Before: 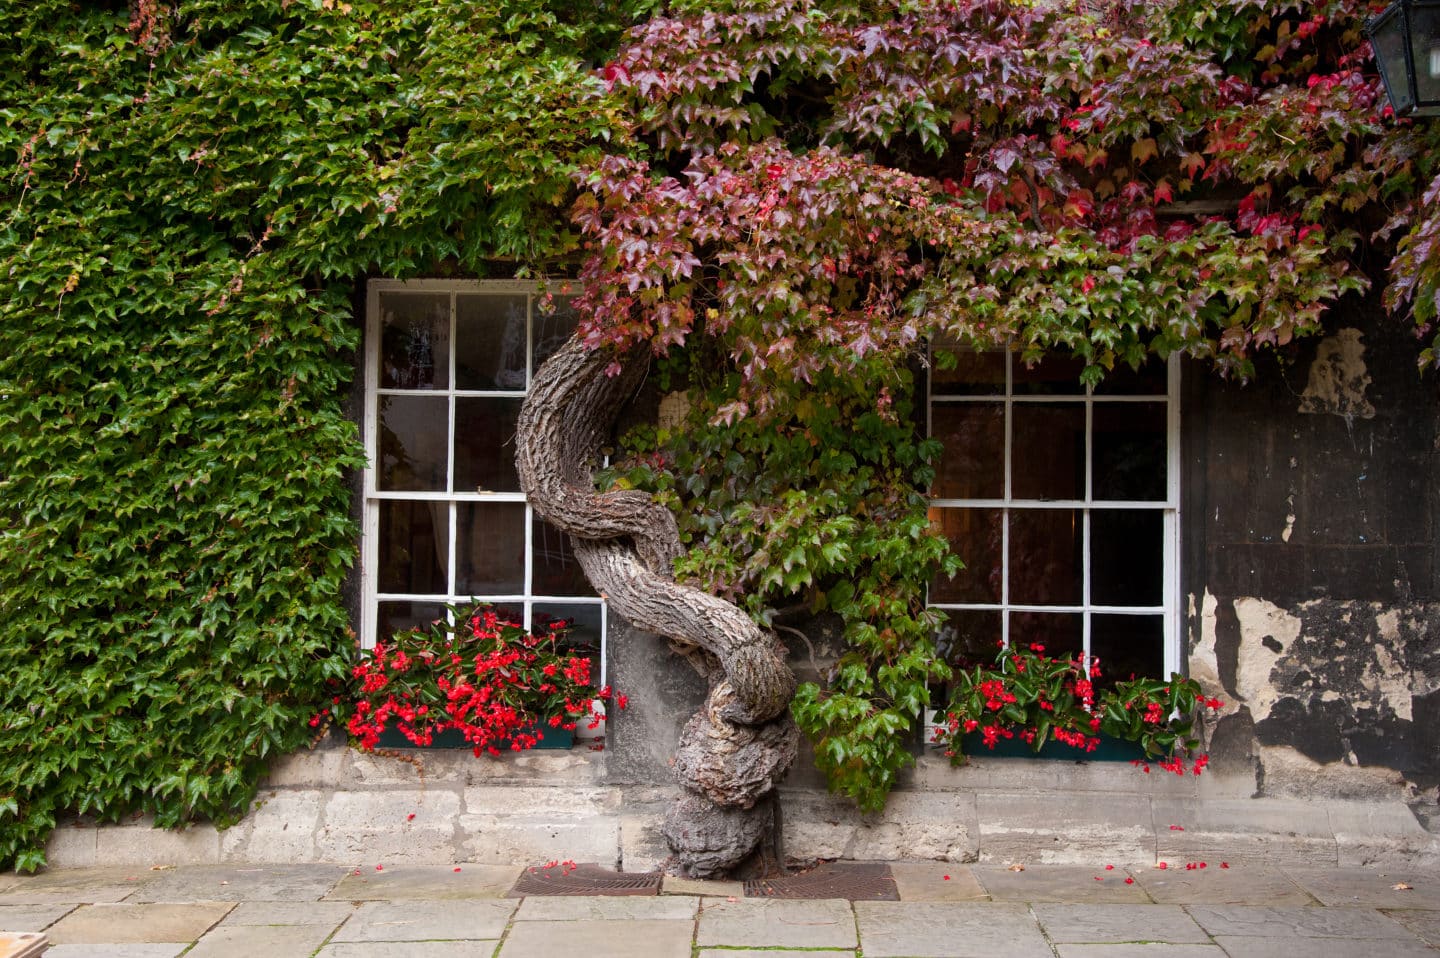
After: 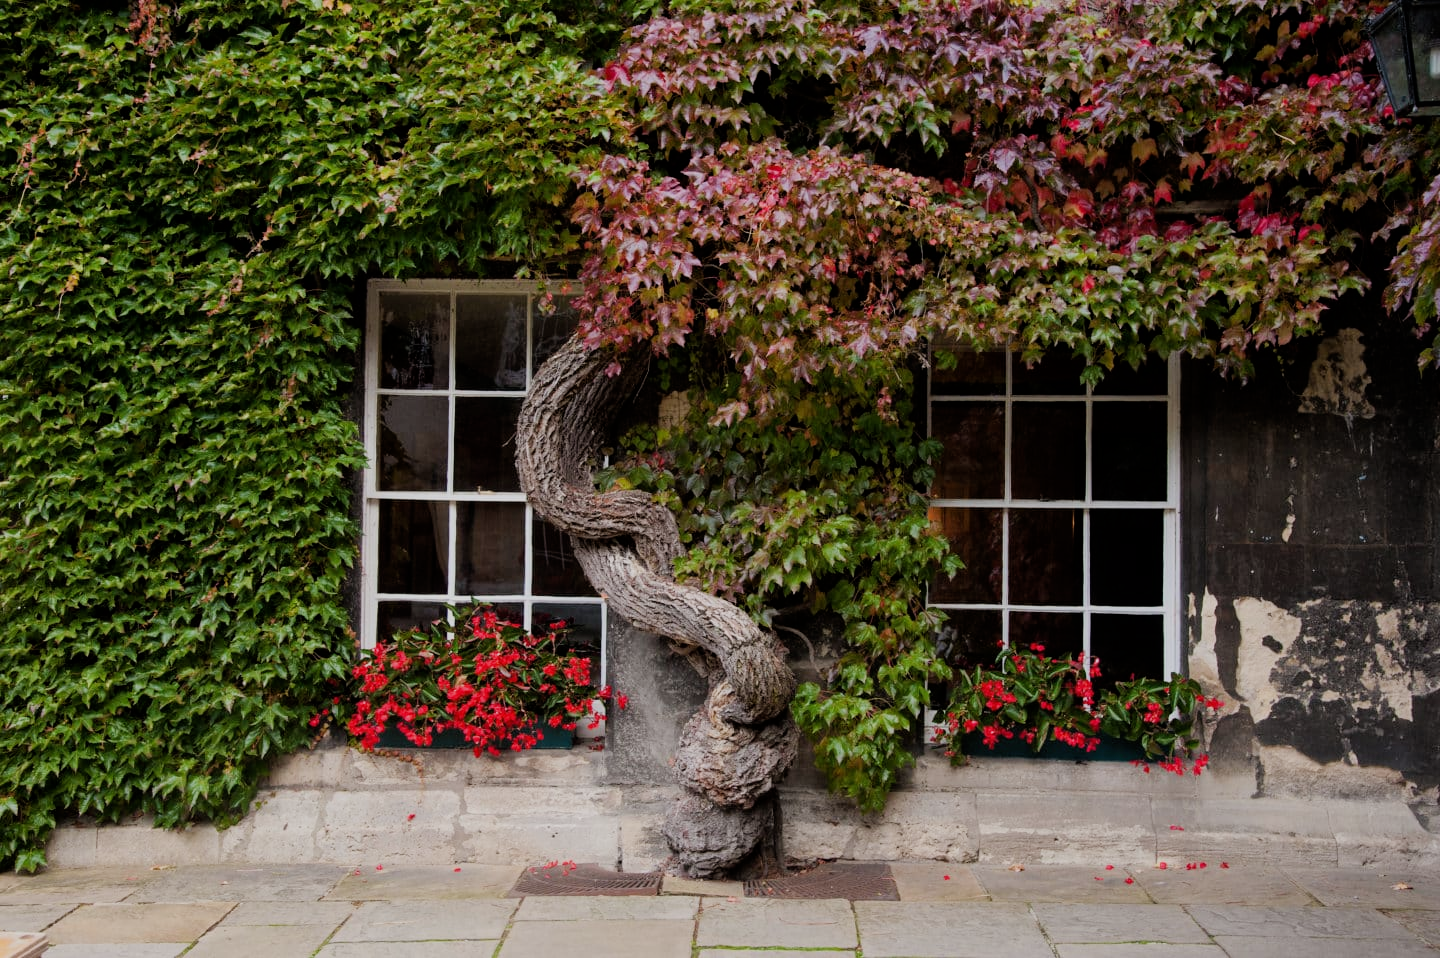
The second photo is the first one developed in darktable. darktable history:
filmic rgb: black relative exposure -7.79 EV, white relative exposure 4.33 EV, hardness 3.89, iterations of high-quality reconstruction 0
